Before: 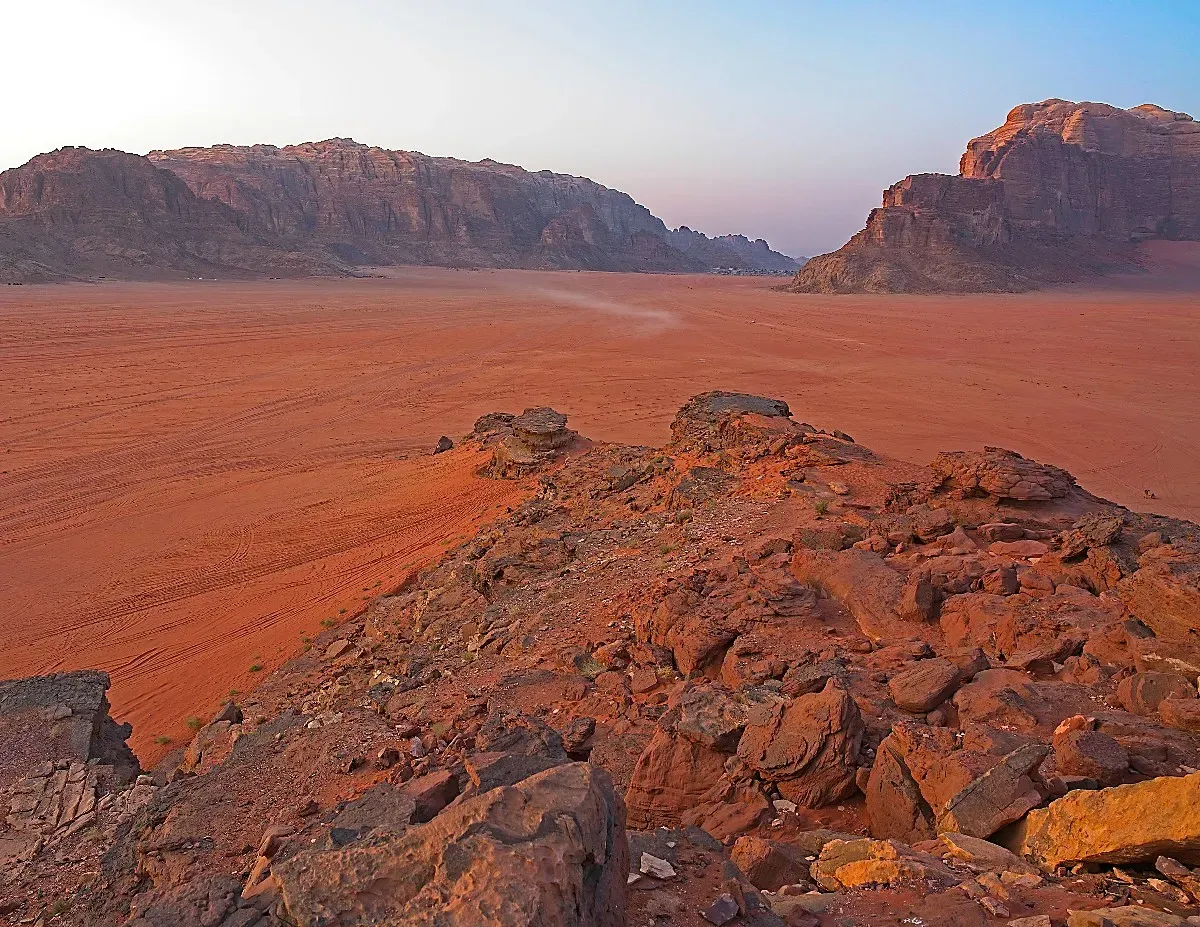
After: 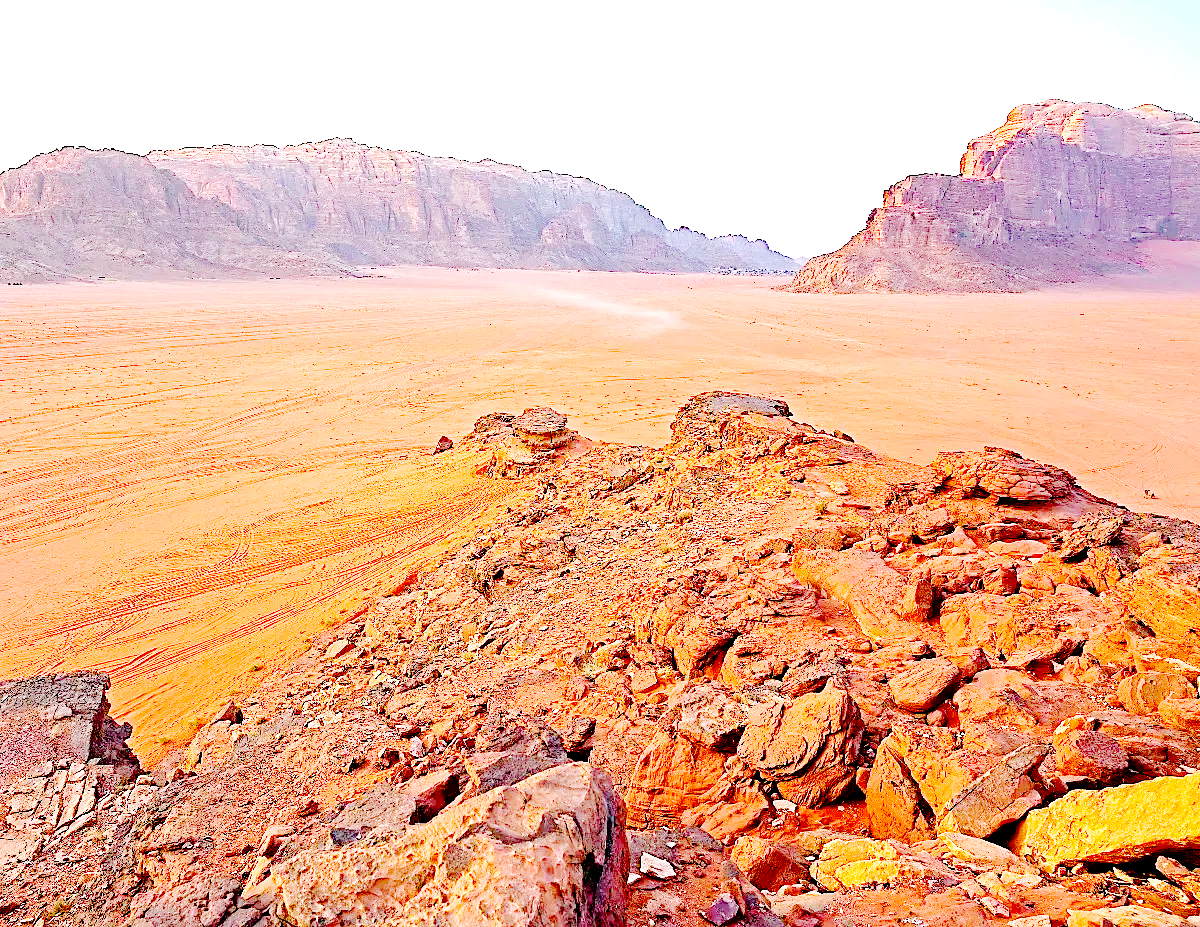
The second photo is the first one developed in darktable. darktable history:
exposure: black level correction 0.015, exposure 1.792 EV, compensate highlight preservation false
base curve: curves: ch0 [(0, 0) (0.036, 0.01) (0.123, 0.254) (0.258, 0.504) (0.507, 0.748) (1, 1)], preserve colors none
